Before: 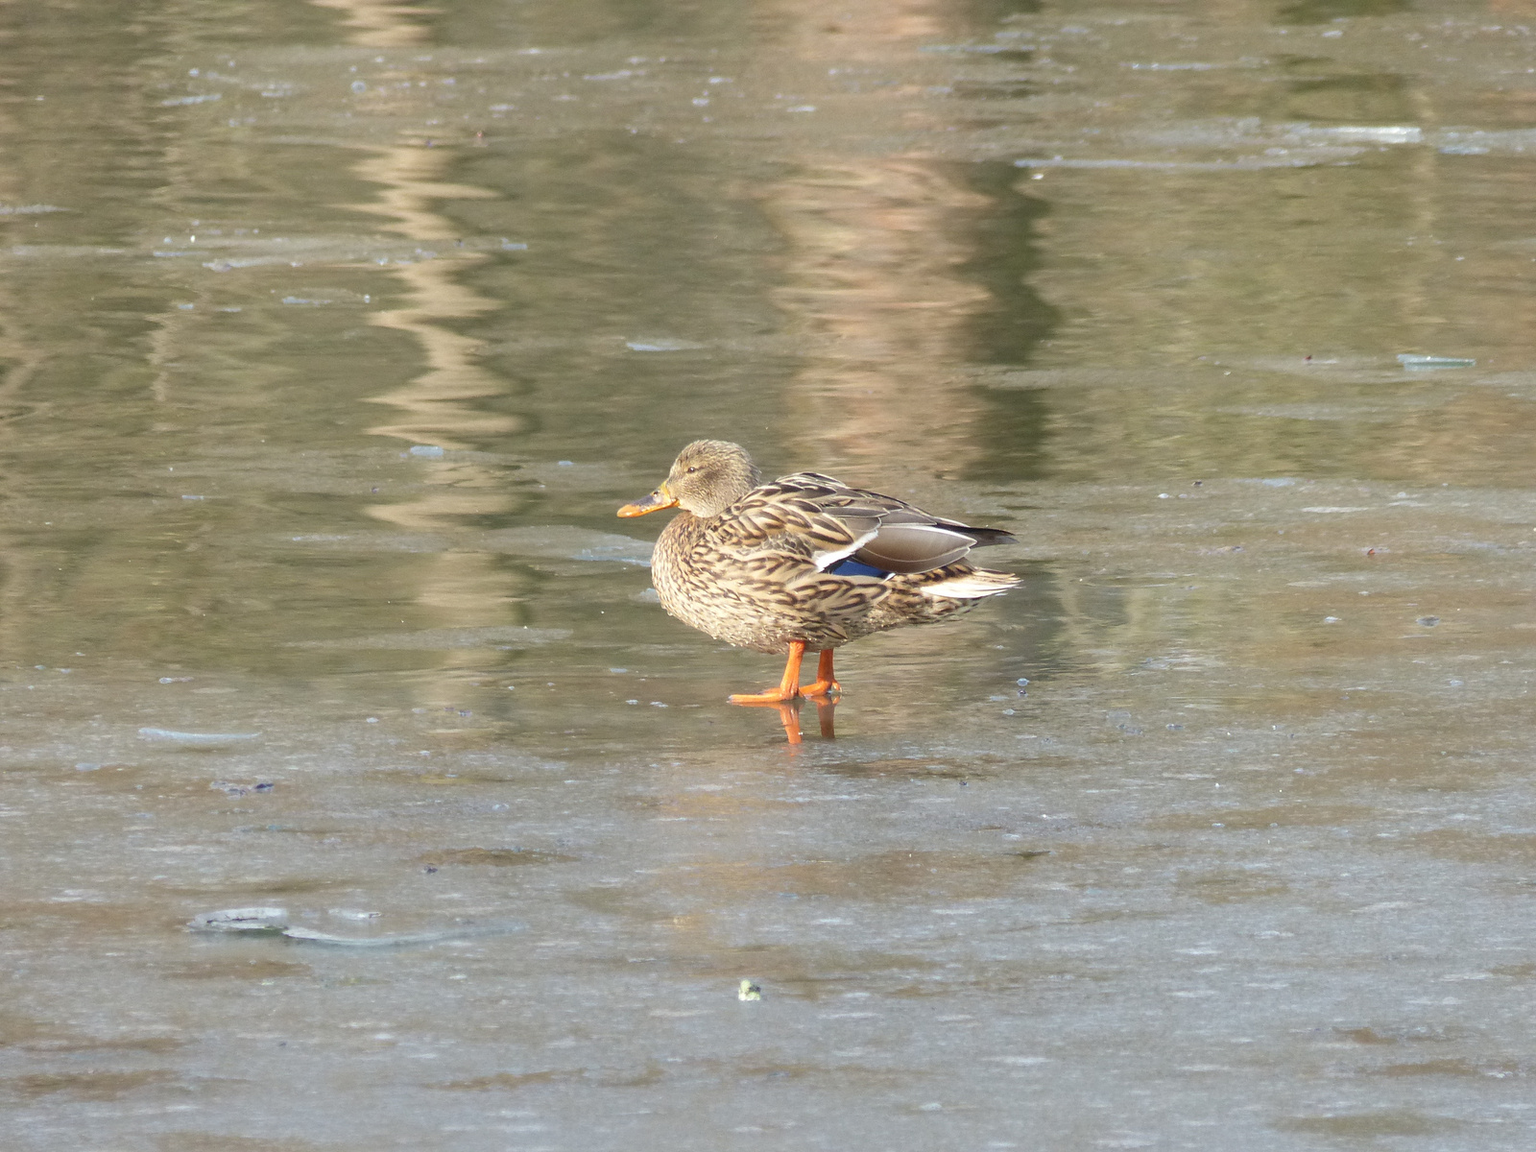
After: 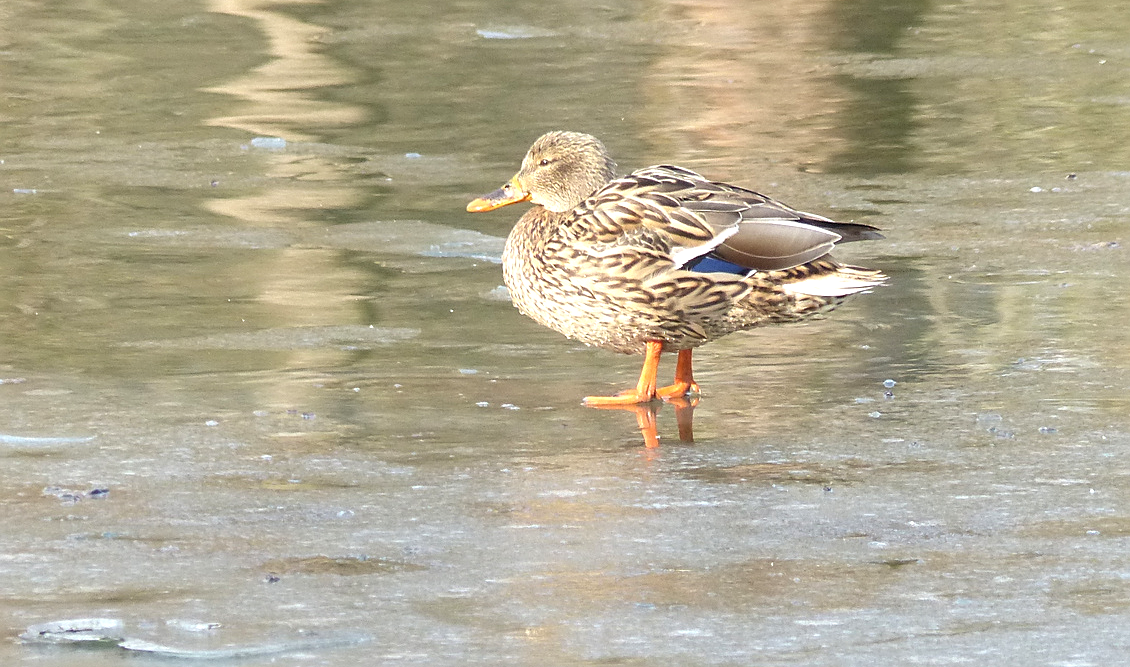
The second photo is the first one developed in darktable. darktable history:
crop: left 11.048%, top 27.287%, right 18.276%, bottom 17.075%
levels: levels [0, 0.498, 0.996]
sharpen: on, module defaults
exposure: black level correction 0.001, exposure 0.498 EV, compensate exposure bias true, compensate highlight preservation false
